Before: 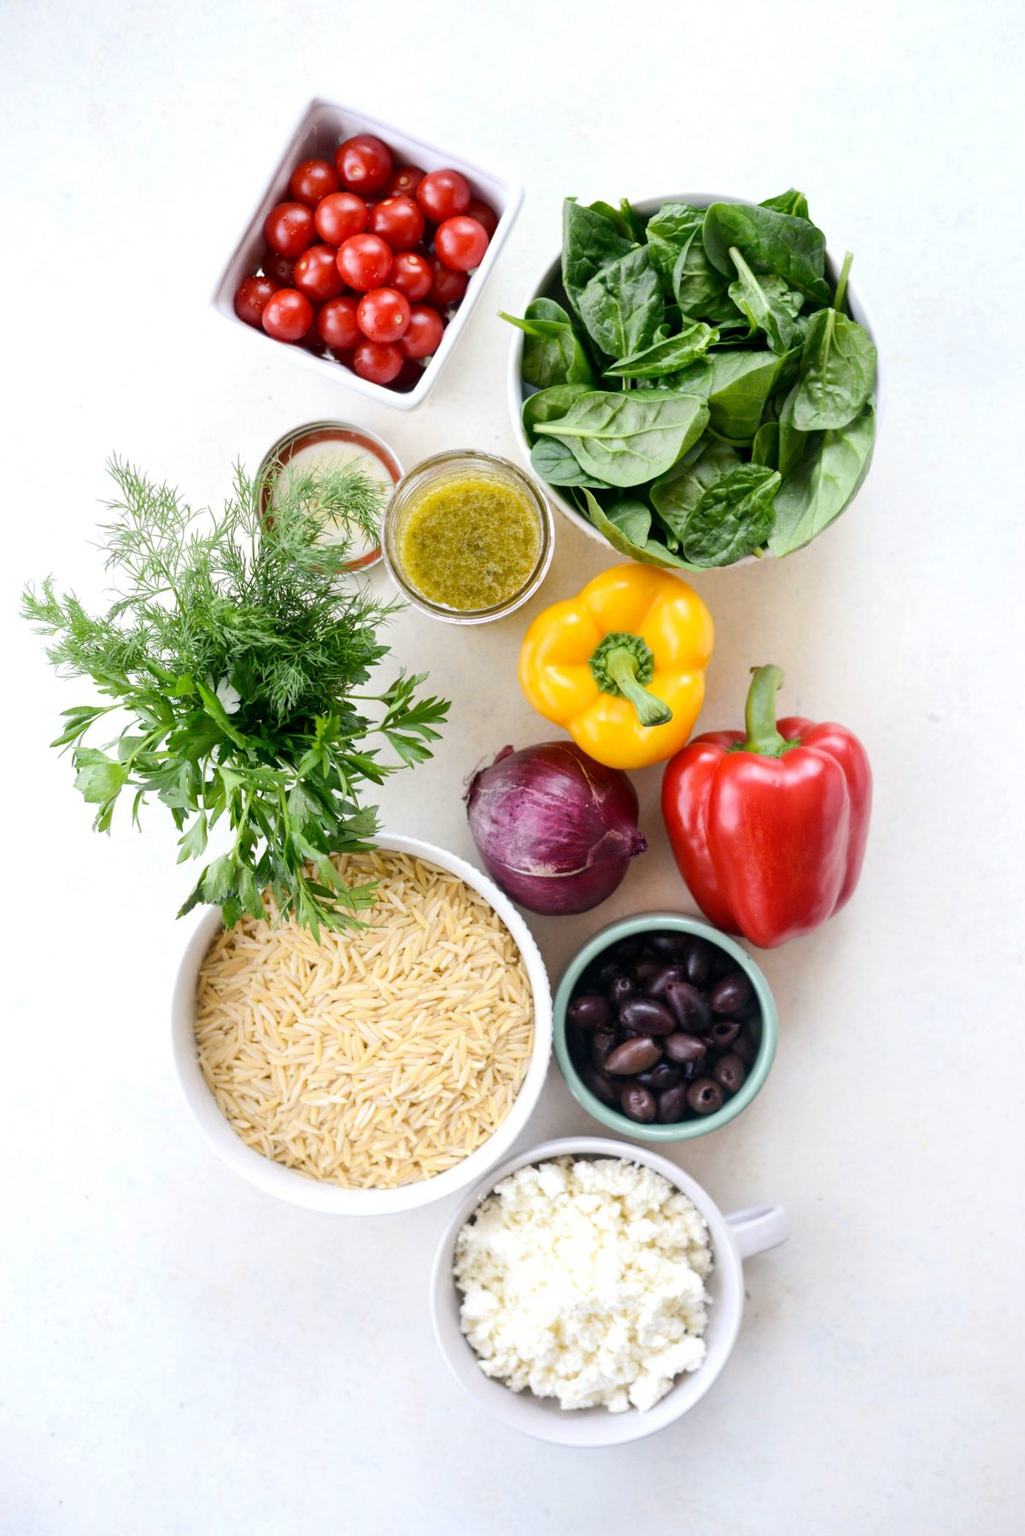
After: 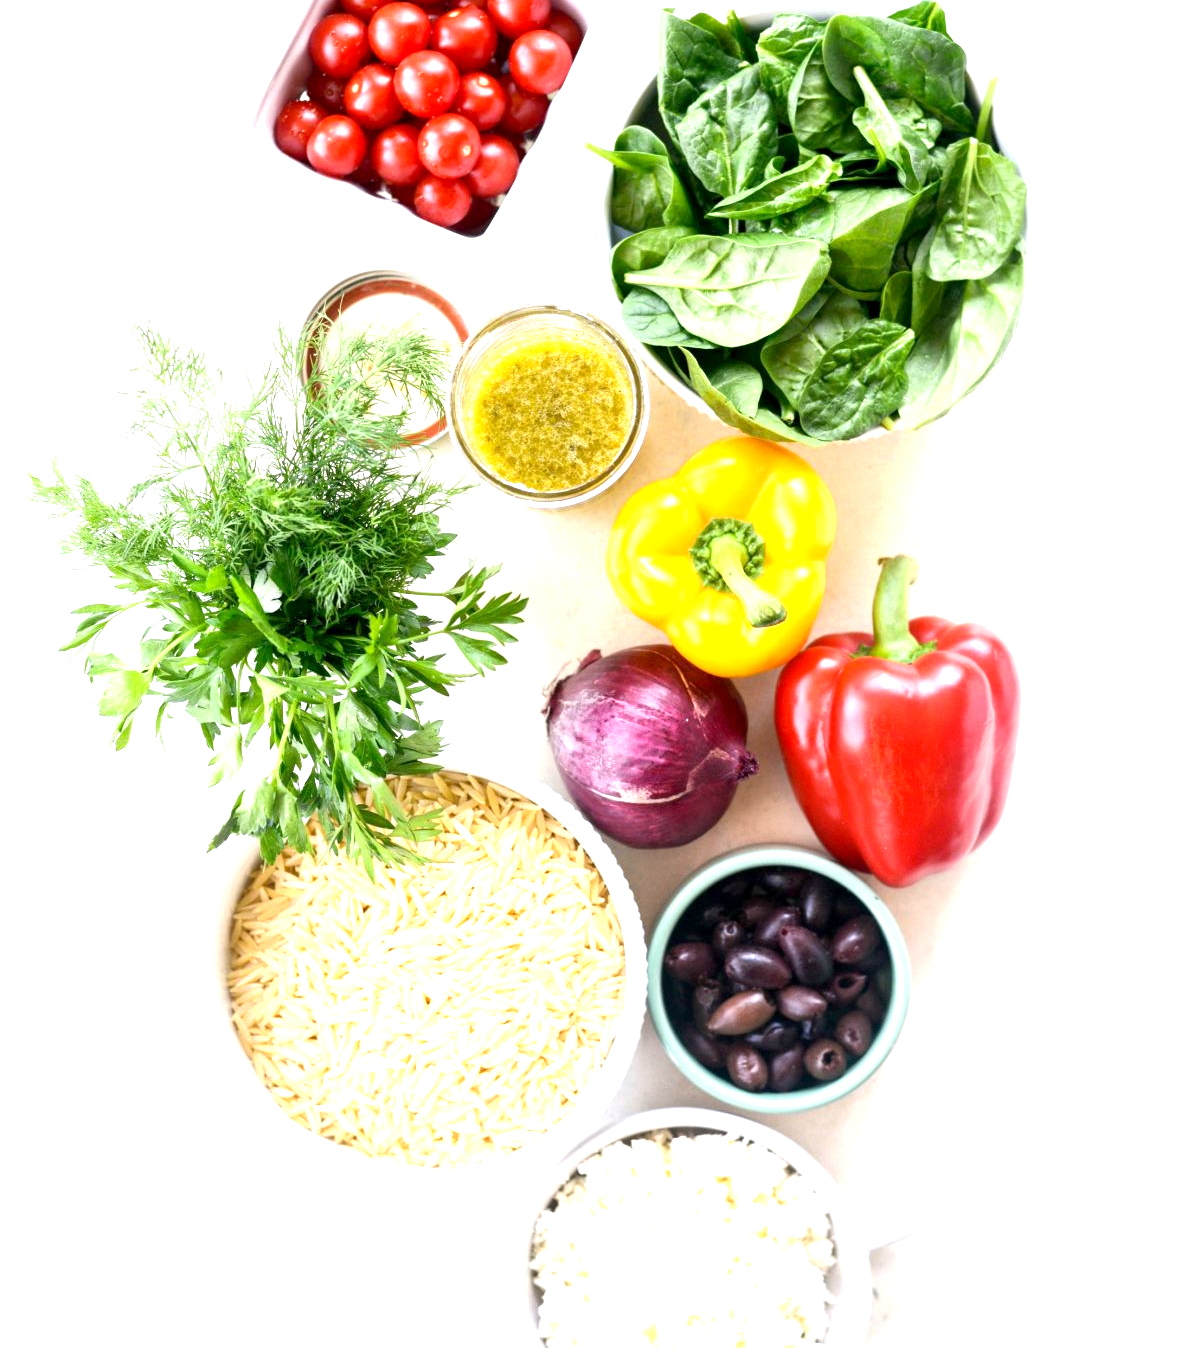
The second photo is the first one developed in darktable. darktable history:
crop and rotate: top 12.5%, bottom 12.5%
exposure: black level correction 0.001, exposure 1.116 EV, compensate highlight preservation false
